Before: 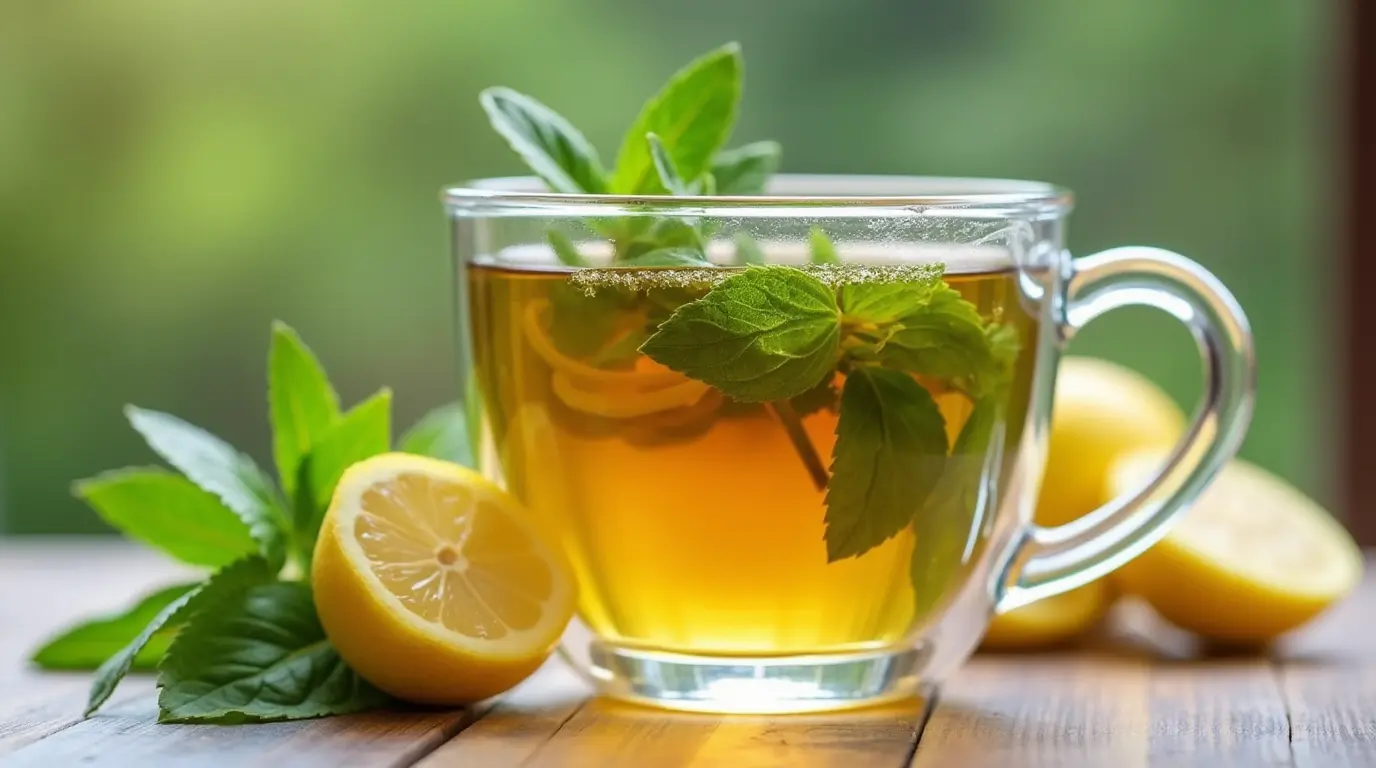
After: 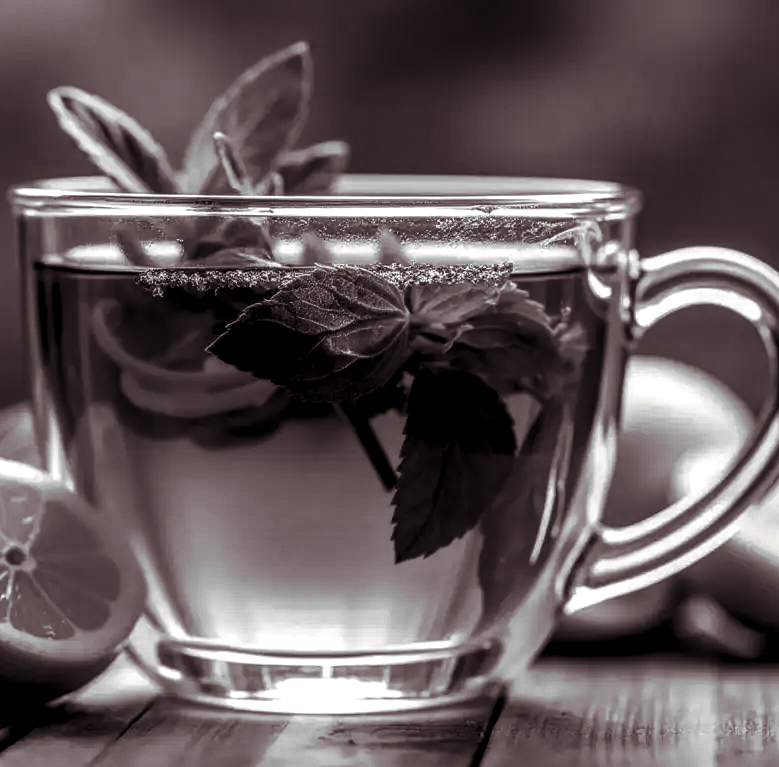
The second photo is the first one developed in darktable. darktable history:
crop: left 31.458%, top 0%, right 11.876%
split-toning: shadows › saturation 0.24, highlights › hue 54°, highlights › saturation 0.24
contrast brightness saturation: contrast -0.03, brightness -0.59, saturation -1
local contrast: highlights 0%, shadows 0%, detail 182%
